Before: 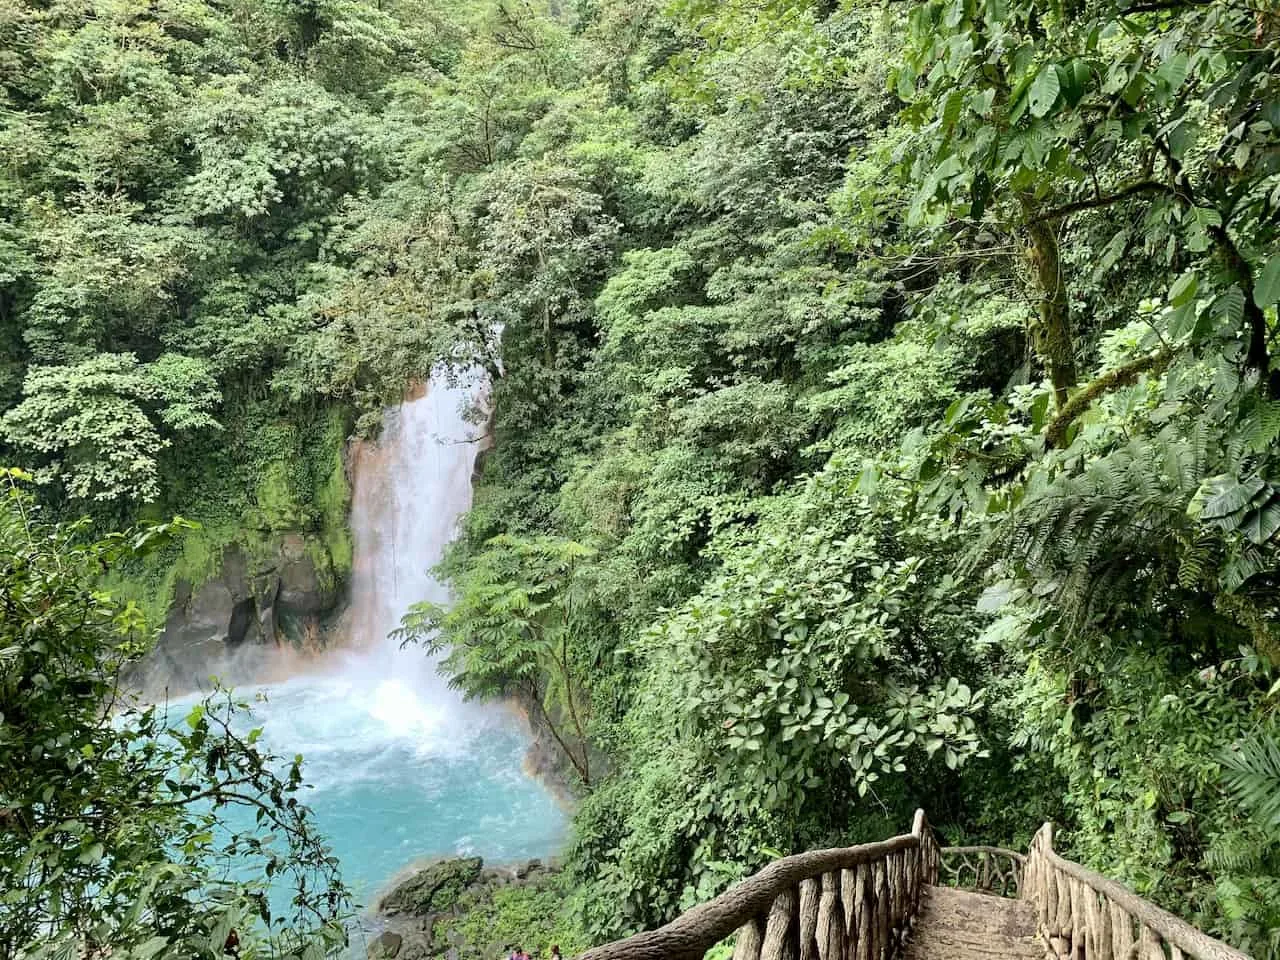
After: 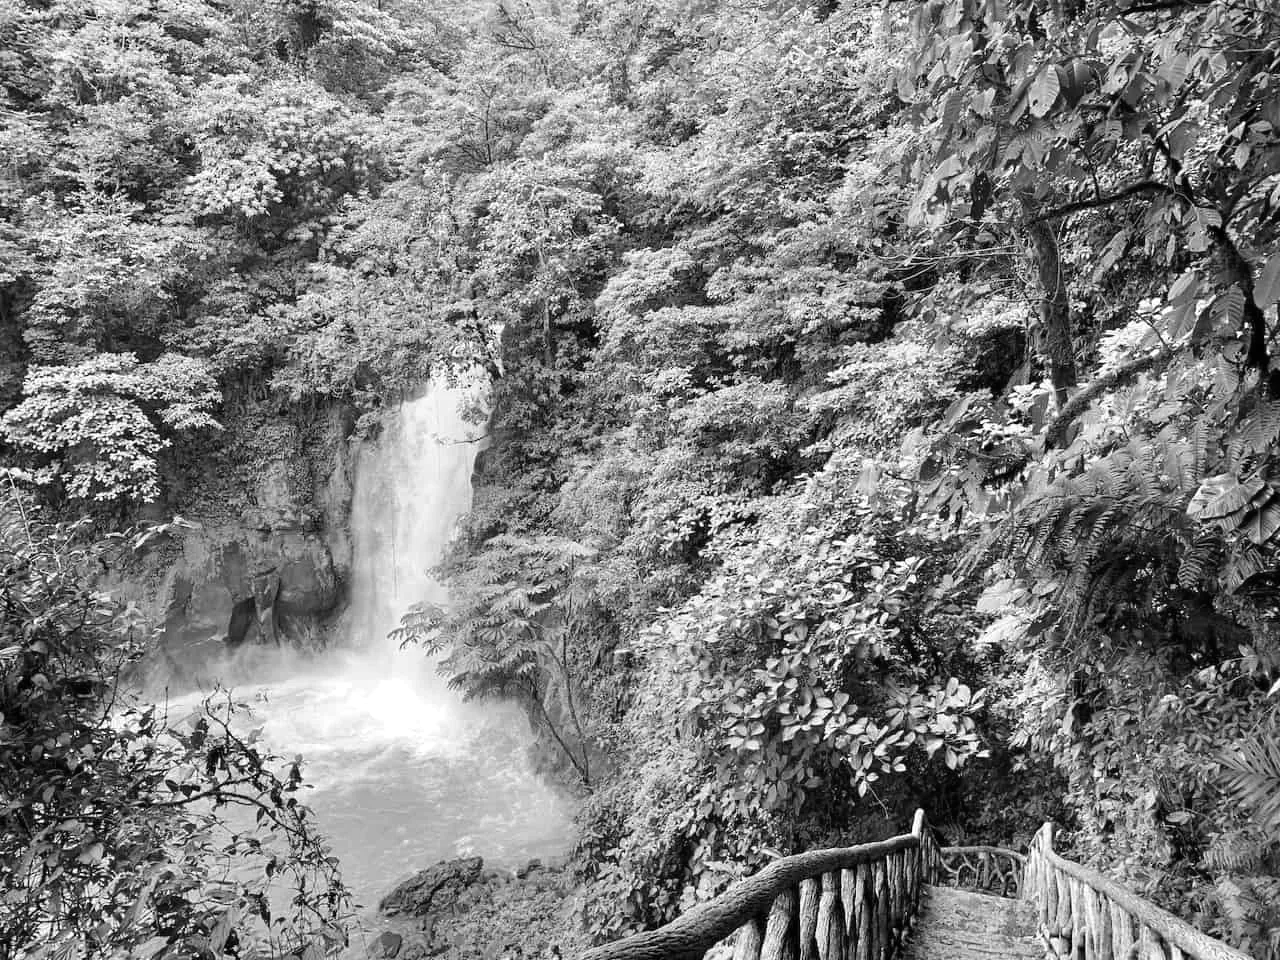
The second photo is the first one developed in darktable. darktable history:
contrast brightness saturation: saturation 0.5
exposure: exposure 0.127 EV, compensate highlight preservation false
monochrome: on, module defaults
